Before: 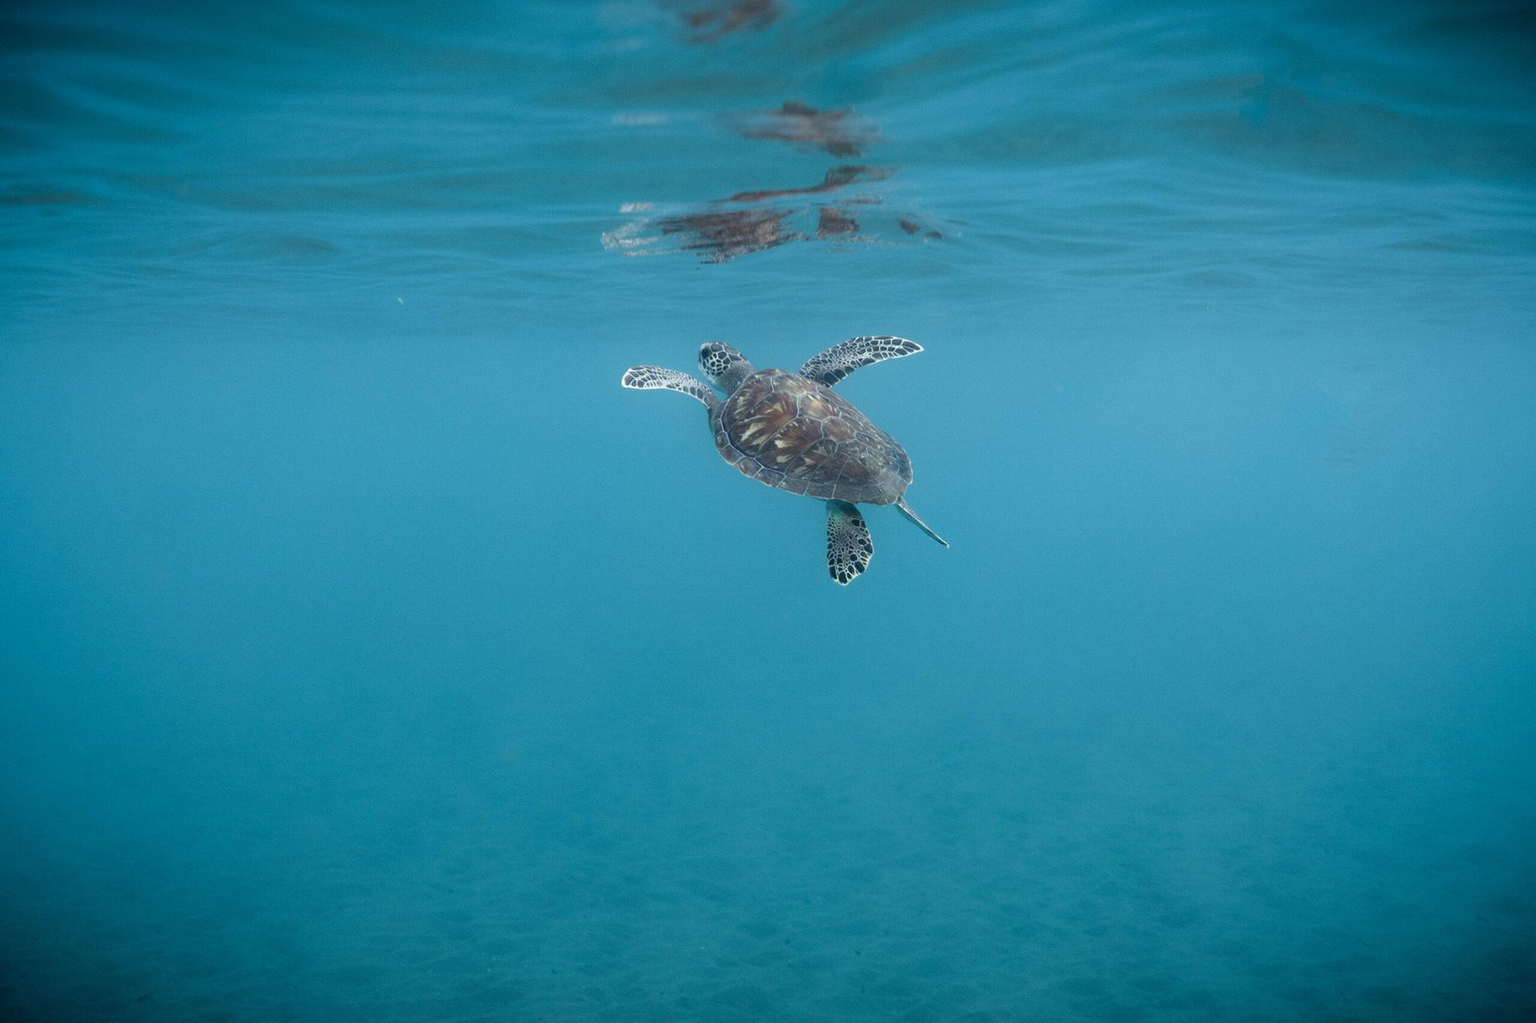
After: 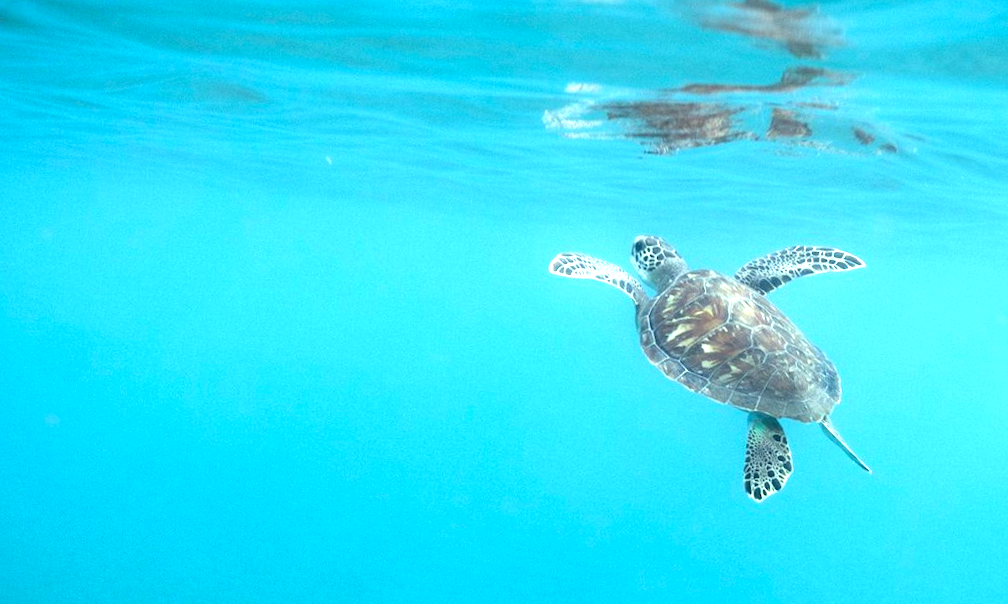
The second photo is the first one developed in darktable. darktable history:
color correction: highlights a* -8, highlights b* 3.1
rotate and perspective: rotation 0.8°, automatic cropping off
exposure: black level correction 0, exposure 1.45 EV, compensate exposure bias true, compensate highlight preservation false
crop and rotate: angle -4.99°, left 2.122%, top 6.945%, right 27.566%, bottom 30.519%
